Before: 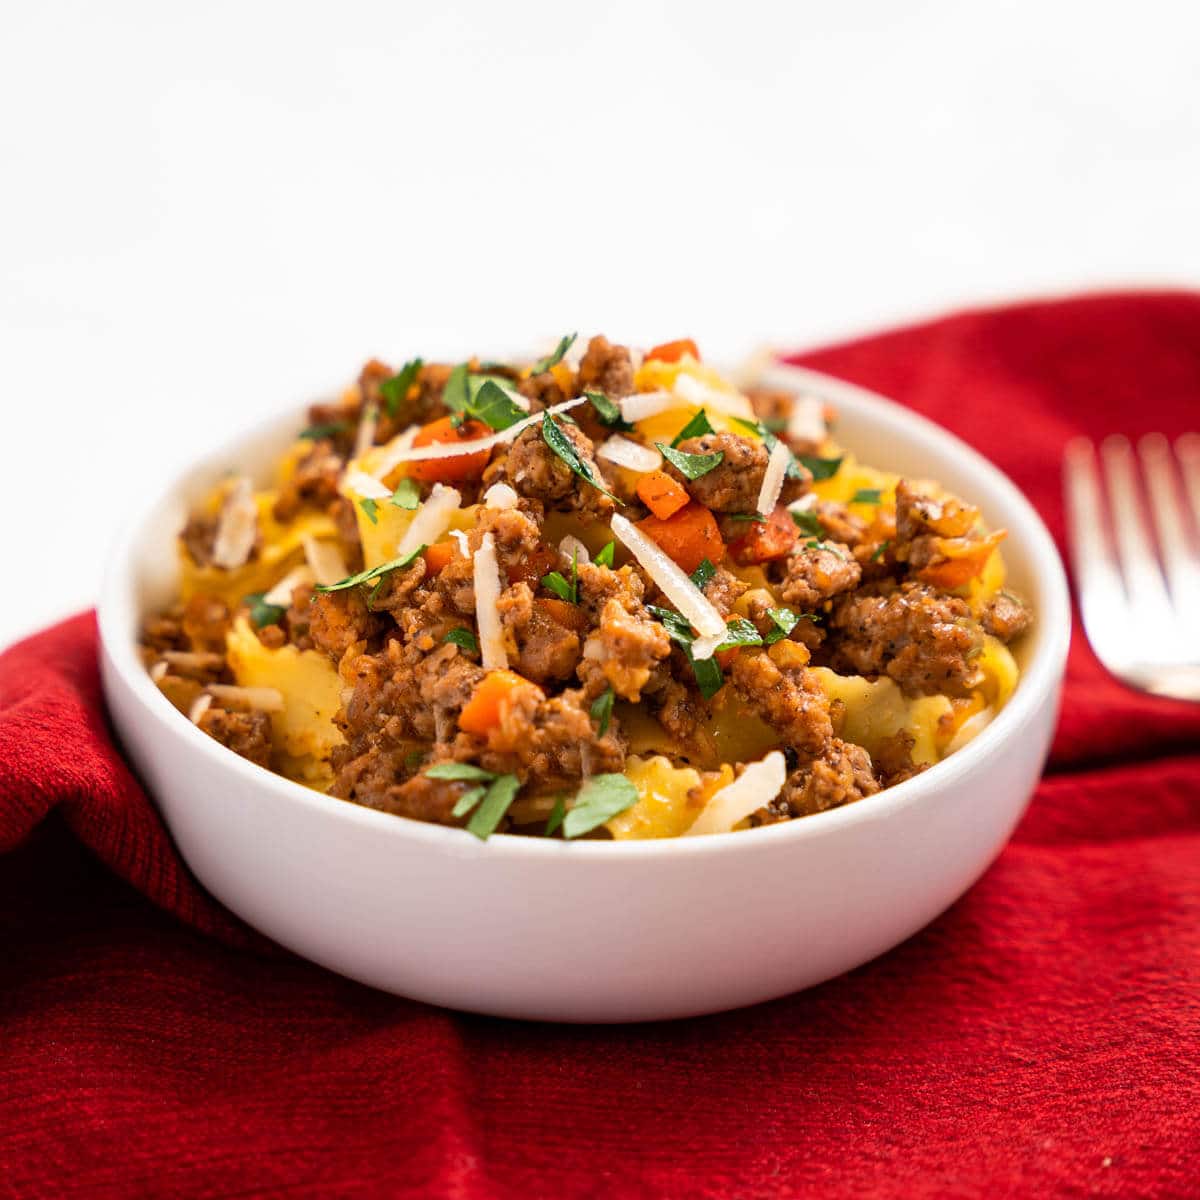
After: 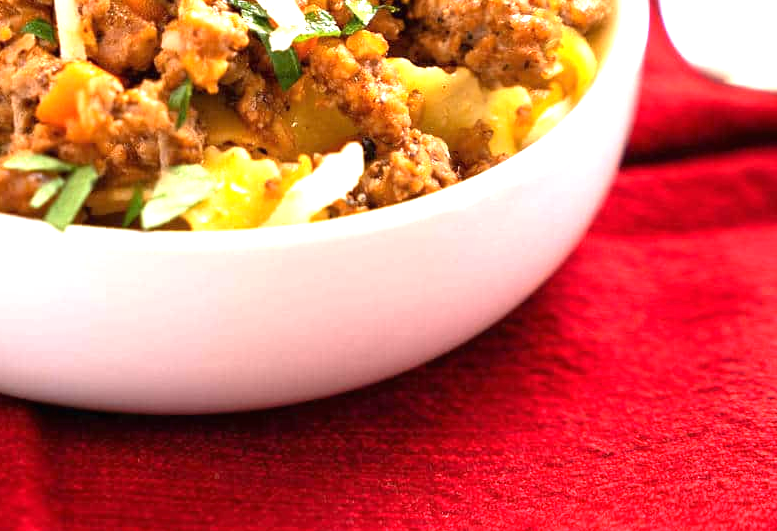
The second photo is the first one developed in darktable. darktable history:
exposure: black level correction 0, exposure 1.107 EV, compensate exposure bias true, compensate highlight preservation false
crop and rotate: left 35.176%, top 50.771%, bottom 4.913%
